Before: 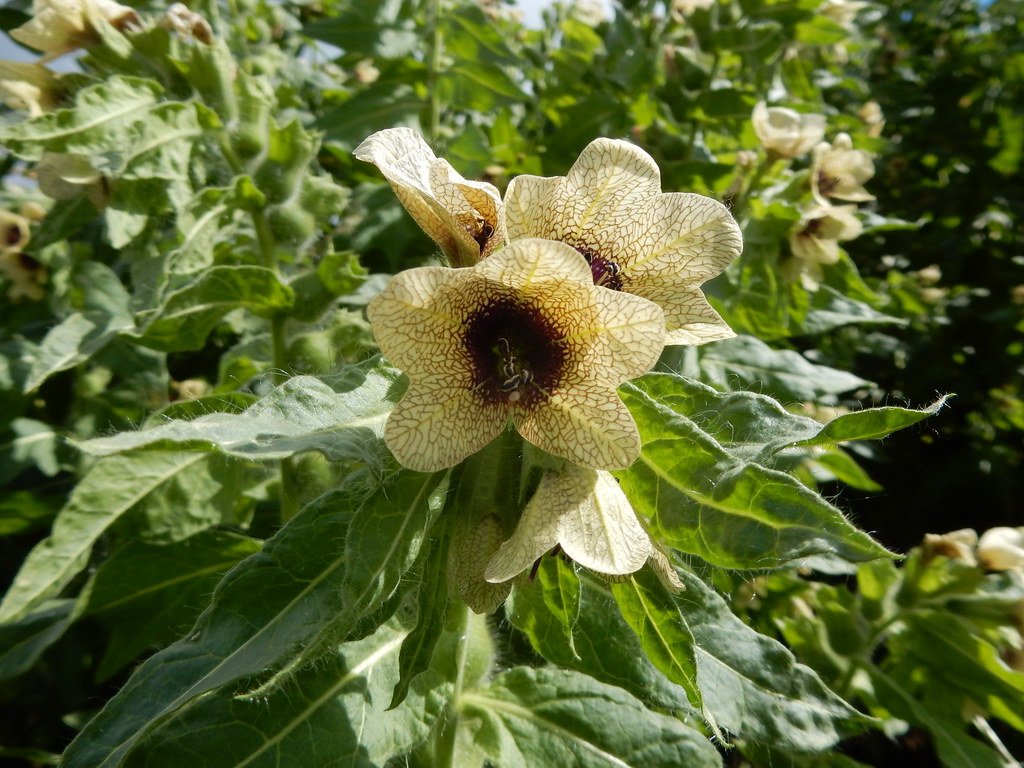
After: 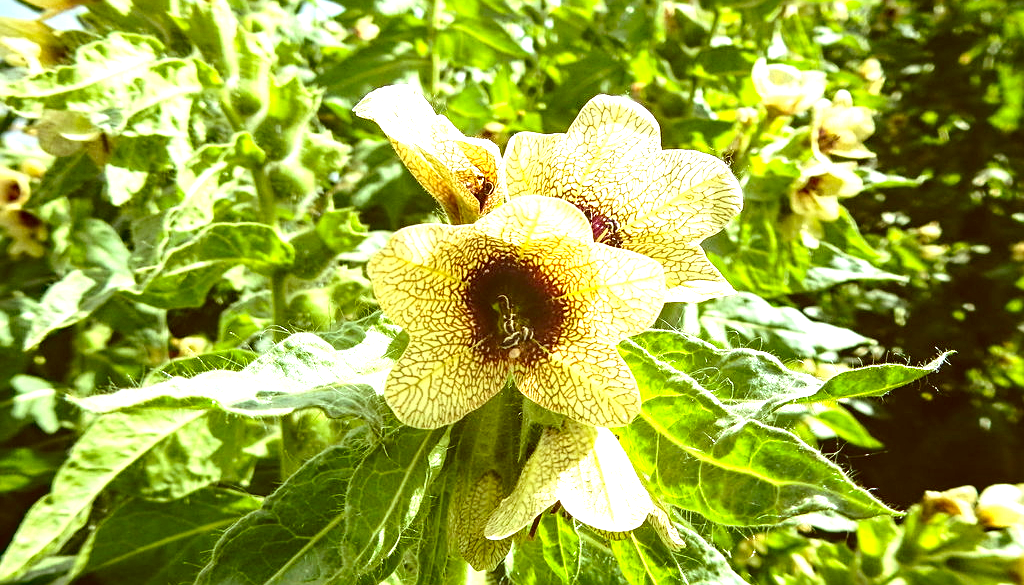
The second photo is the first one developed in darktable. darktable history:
crop: top 5.672%, bottom 17.993%
color correction: highlights a* -6.13, highlights b* 9.47, shadows a* 10.58, shadows b* 23.37
sharpen: on, module defaults
contrast brightness saturation: contrast 0.103, brightness 0.012, saturation 0.024
exposure: black level correction 0, exposure 1.607 EV, compensate highlight preservation false
local contrast: on, module defaults
haze removal: compatibility mode true, adaptive false
